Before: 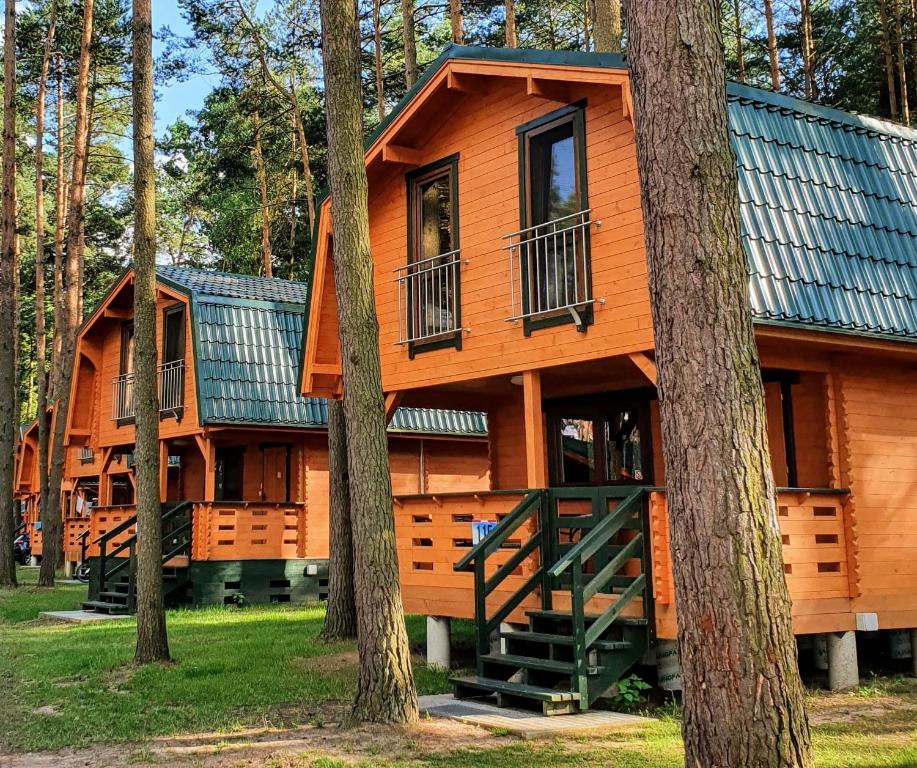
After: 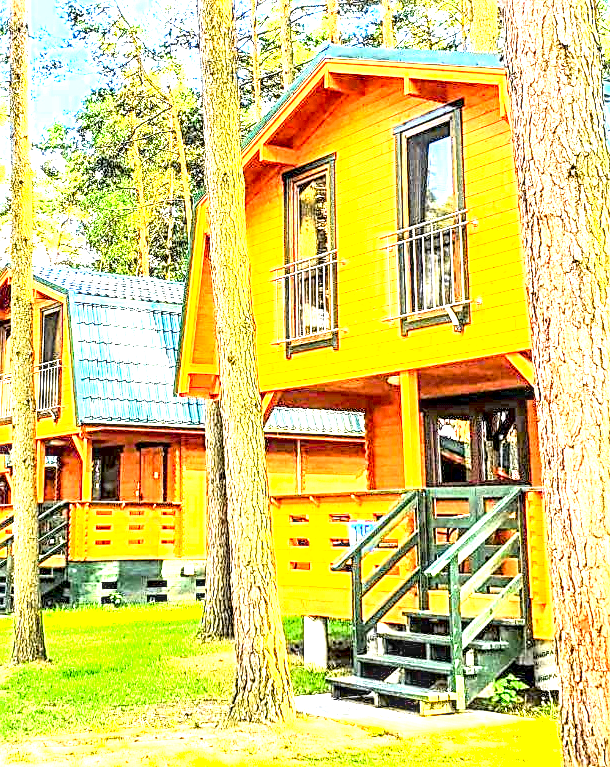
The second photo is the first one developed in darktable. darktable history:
tone curve: curves: ch0 [(0, 0.013) (0.129, 0.1) (0.327, 0.382) (0.489, 0.573) (0.66, 0.748) (0.858, 0.926) (1, 0.977)]; ch1 [(0, 0) (0.353, 0.344) (0.45, 0.46) (0.498, 0.498) (0.521, 0.512) (0.563, 0.559) (0.592, 0.585) (0.647, 0.68) (1, 1)]; ch2 [(0, 0) (0.333, 0.346) (0.375, 0.375) (0.427, 0.44) (0.476, 0.492) (0.511, 0.508) (0.528, 0.533) (0.579, 0.61) (0.612, 0.644) (0.66, 0.715) (1, 1)], color space Lab, independent channels, preserve colors none
exposure: black level correction 0, exposure 3.914 EV, compensate highlight preservation false
crop and rotate: left 13.429%, right 19.956%
sharpen: amount 0.495
contrast brightness saturation: saturation -0.173
local contrast: highlights 16%, detail 187%
color balance rgb: perceptual saturation grading › global saturation 25.416%
